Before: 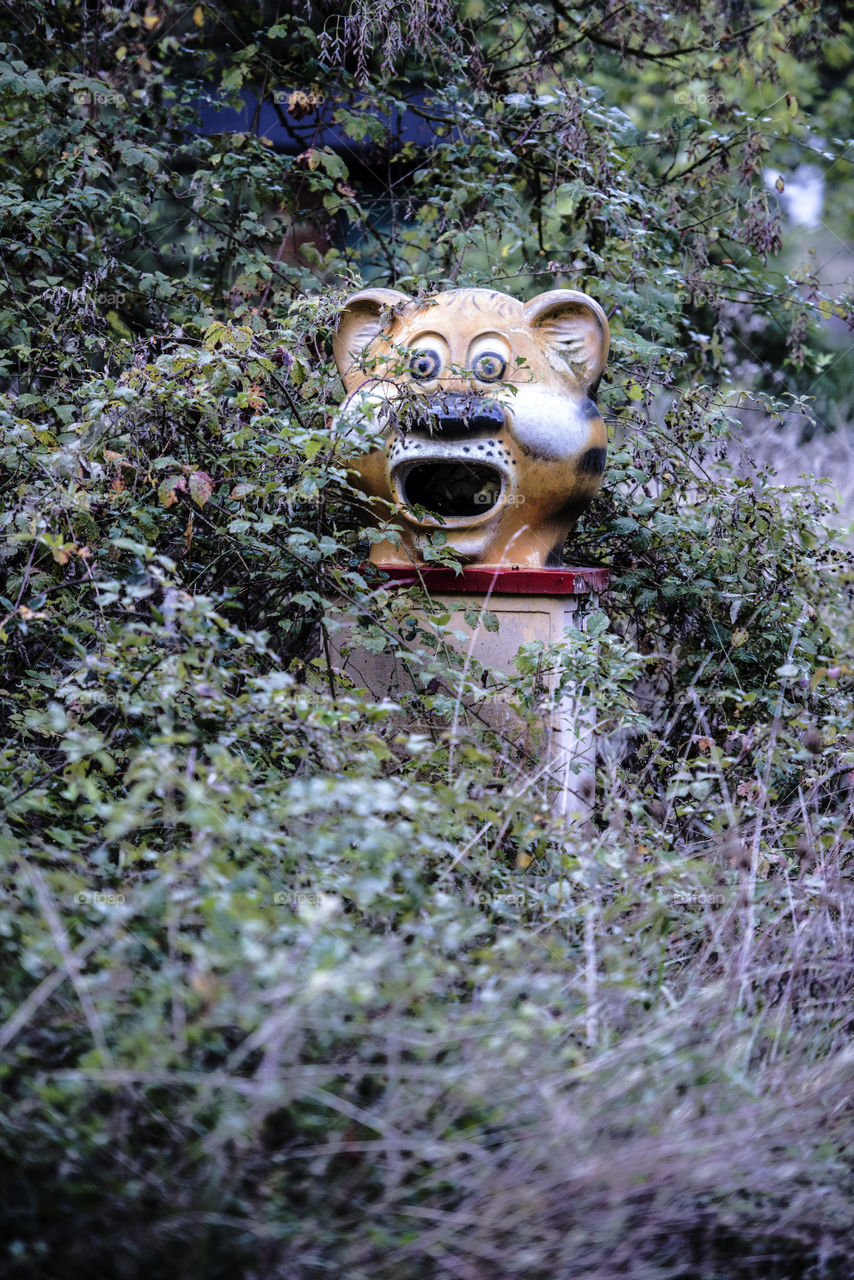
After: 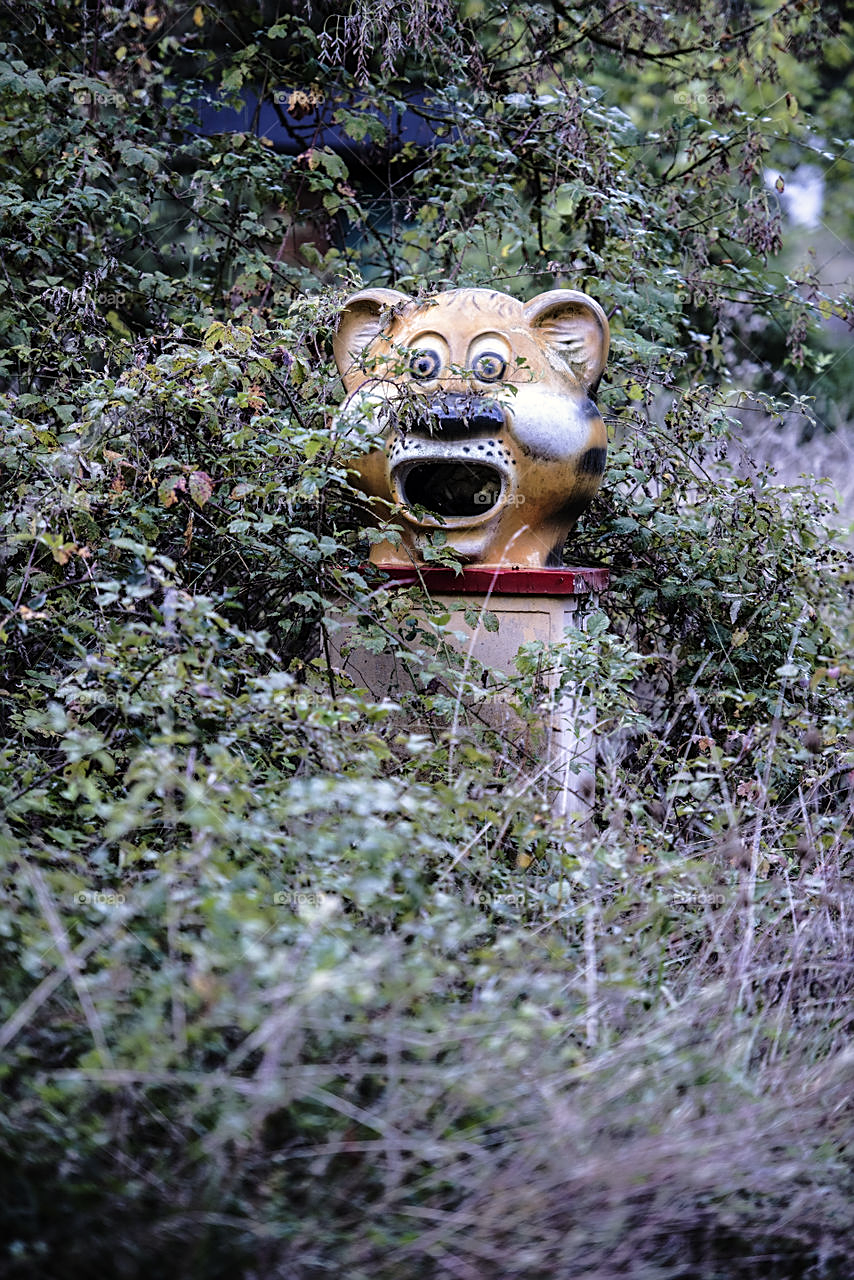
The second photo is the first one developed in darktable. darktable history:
sharpen: on, module defaults
color calibration: x 0.34, y 0.353, temperature 5158.5 K
